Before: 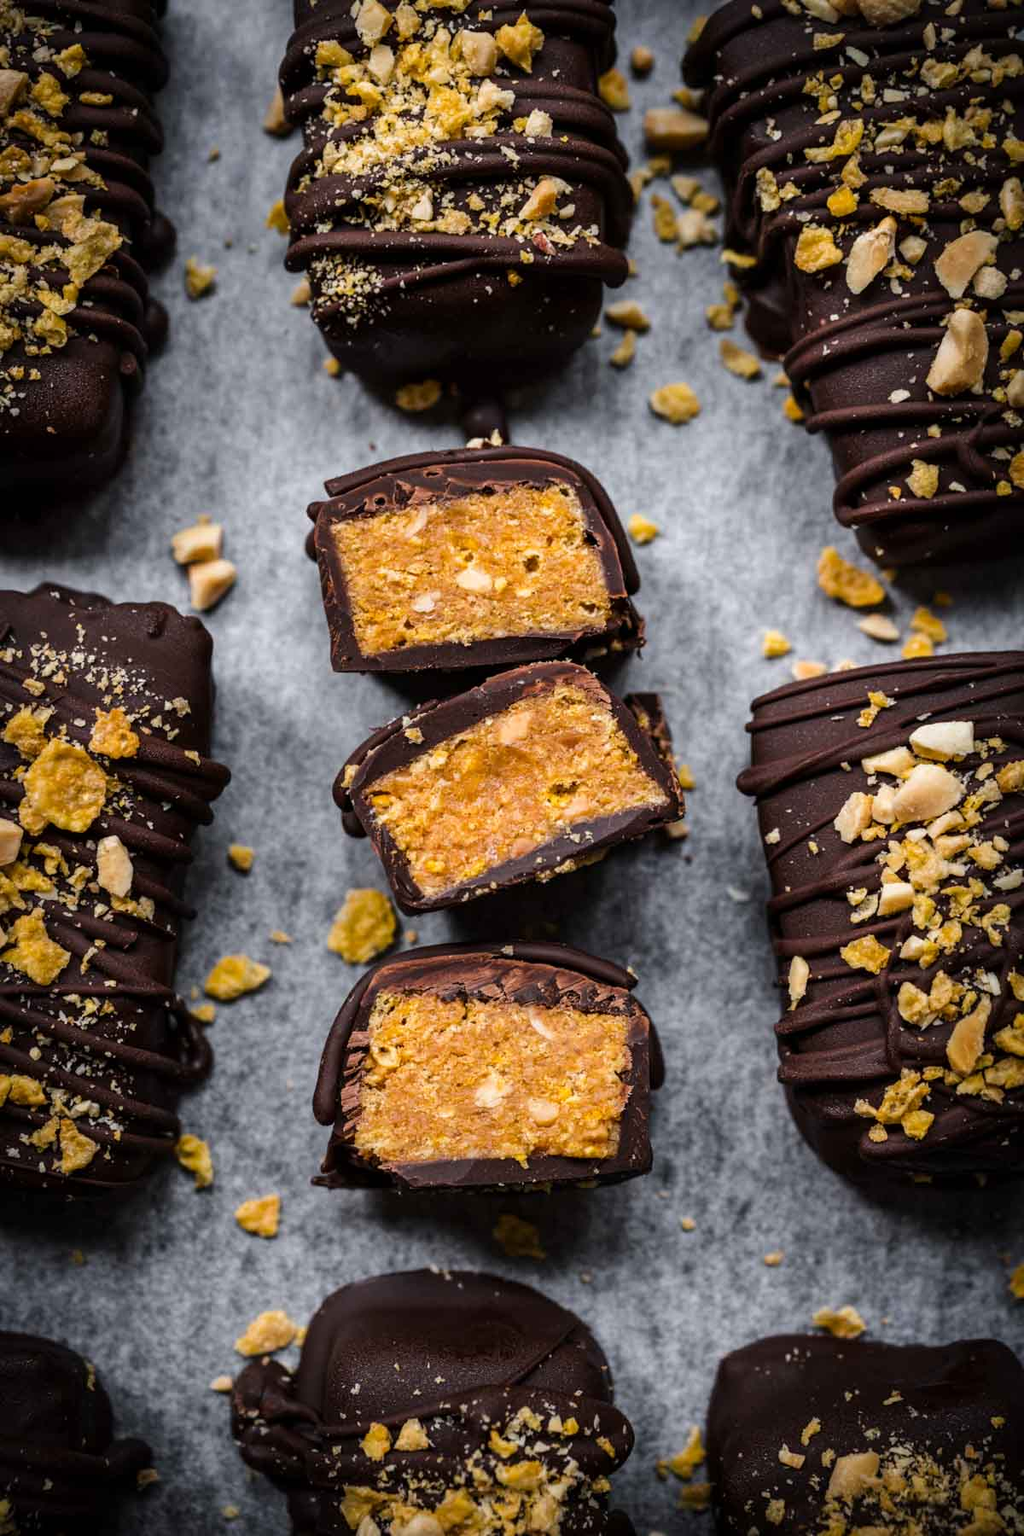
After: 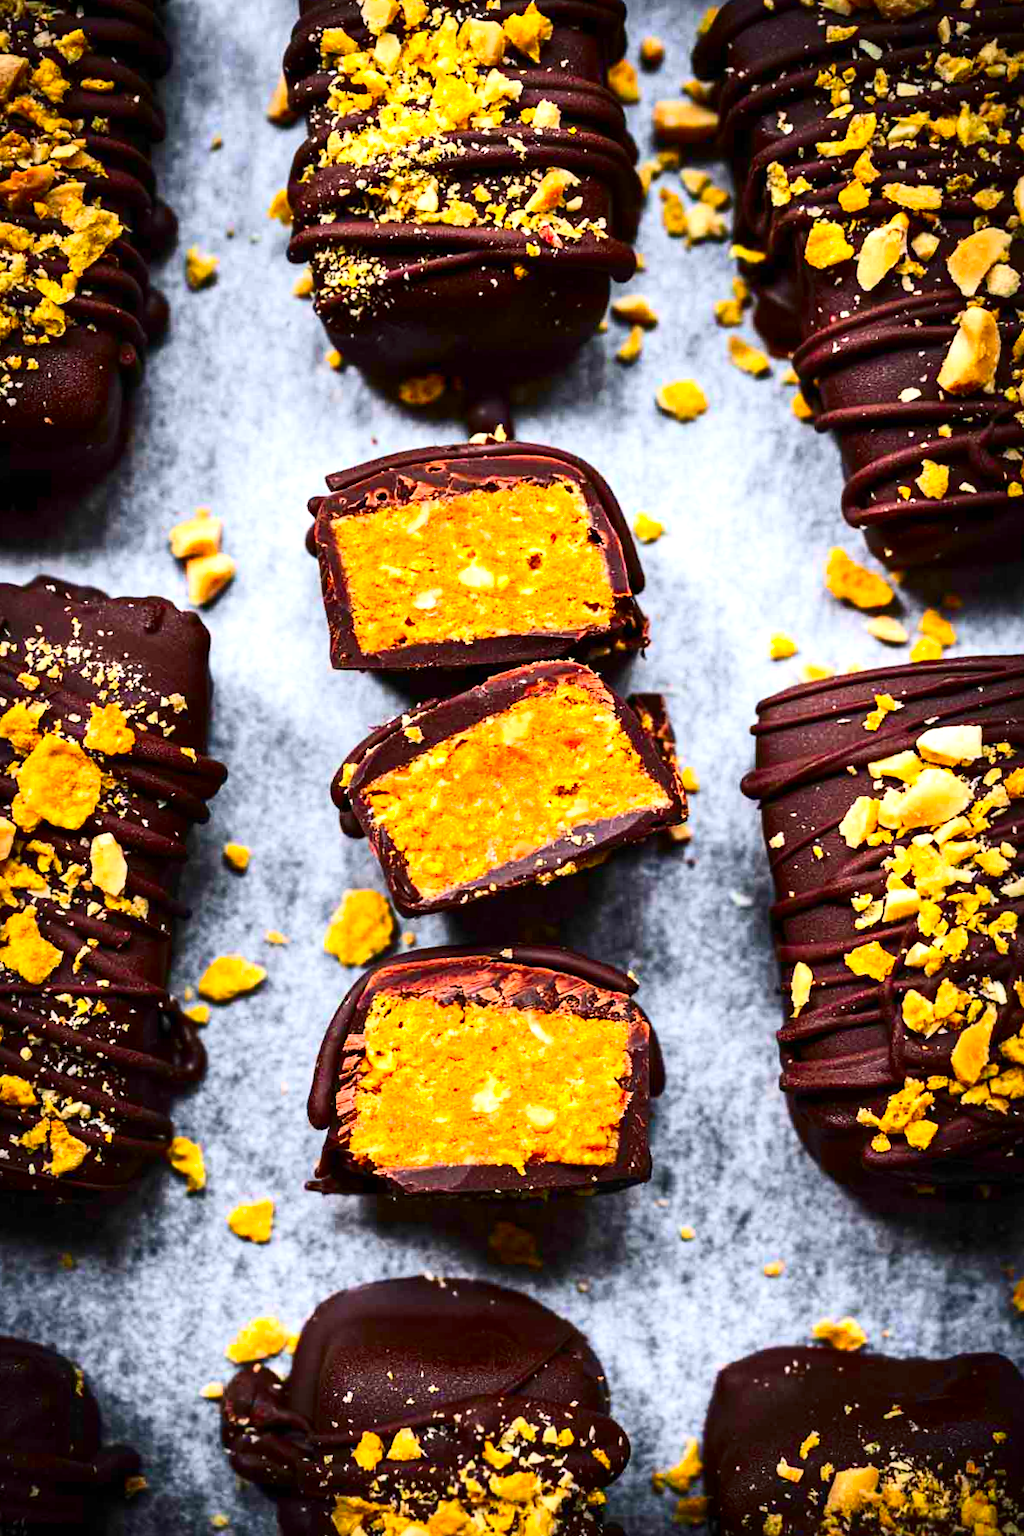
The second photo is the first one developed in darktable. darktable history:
contrast brightness saturation: contrast 0.265, brightness 0.02, saturation 0.862
crop and rotate: angle -0.566°
exposure: exposure 1 EV, compensate exposure bias true, compensate highlight preservation false
